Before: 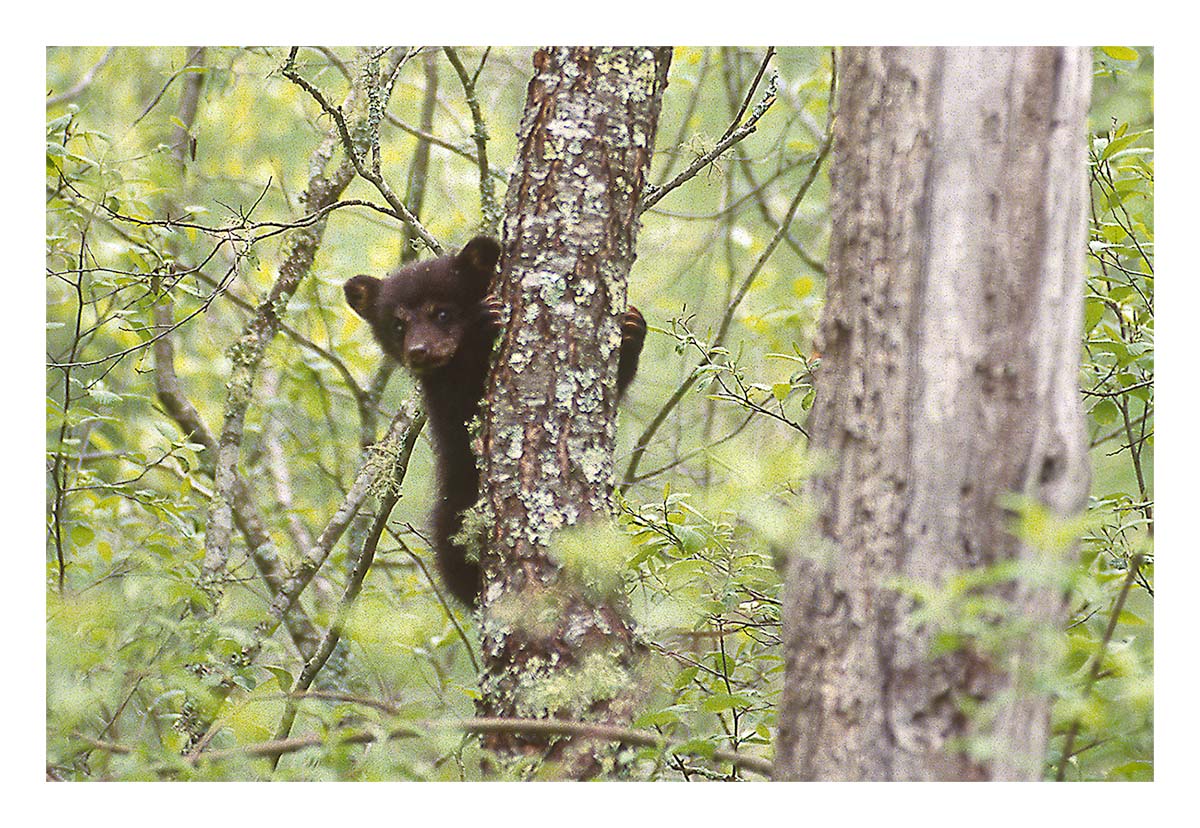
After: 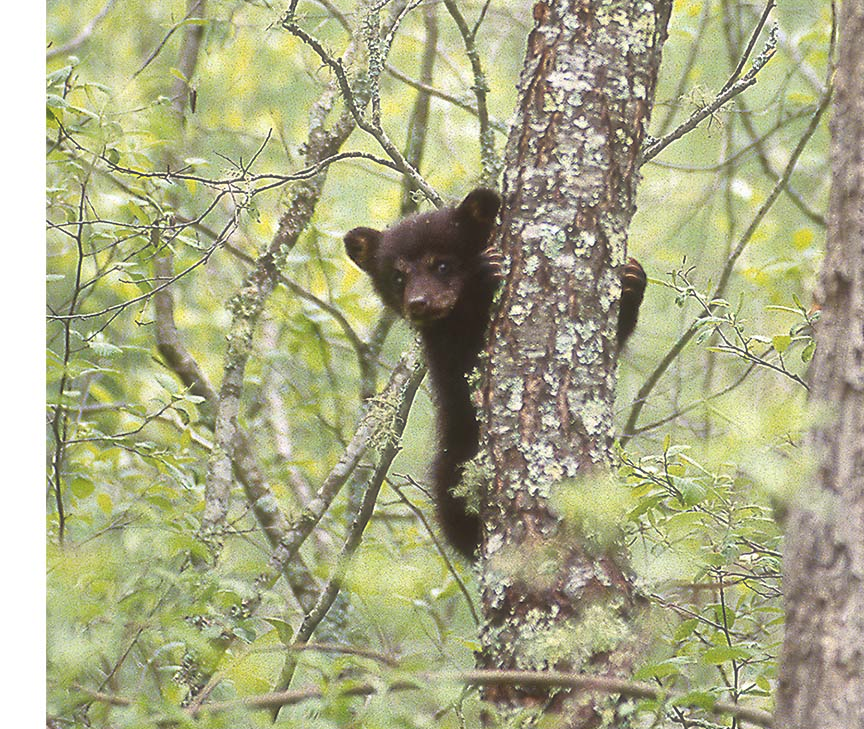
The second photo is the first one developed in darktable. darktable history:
crop: top 5.803%, right 27.864%, bottom 5.804%
haze removal: strength -0.09, distance 0.358, compatibility mode true, adaptive false
